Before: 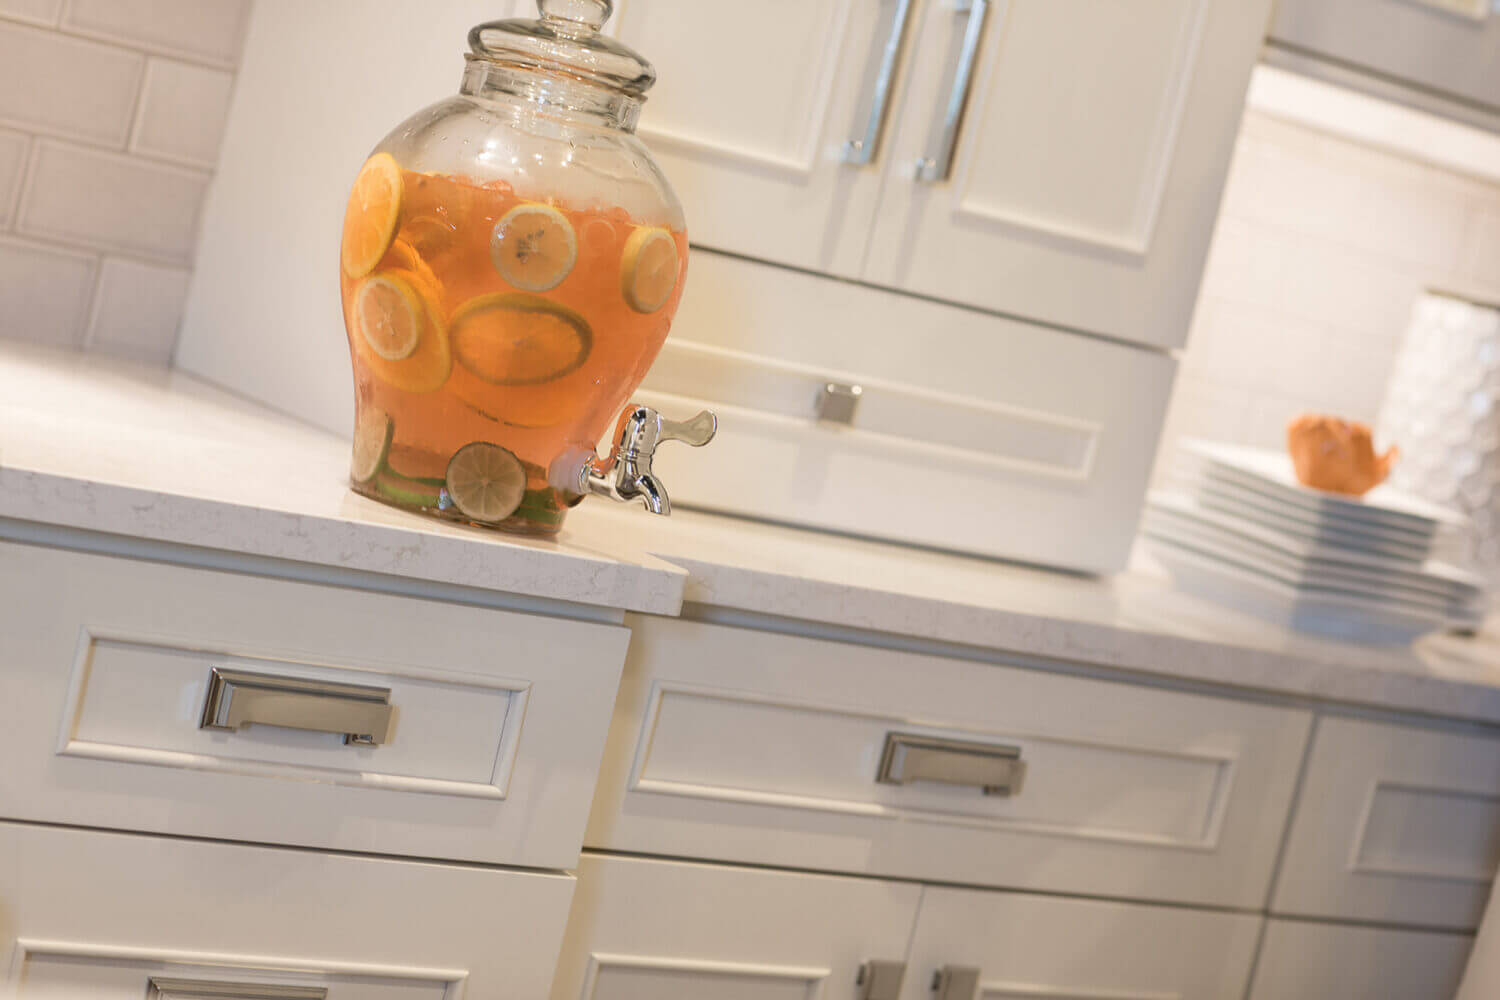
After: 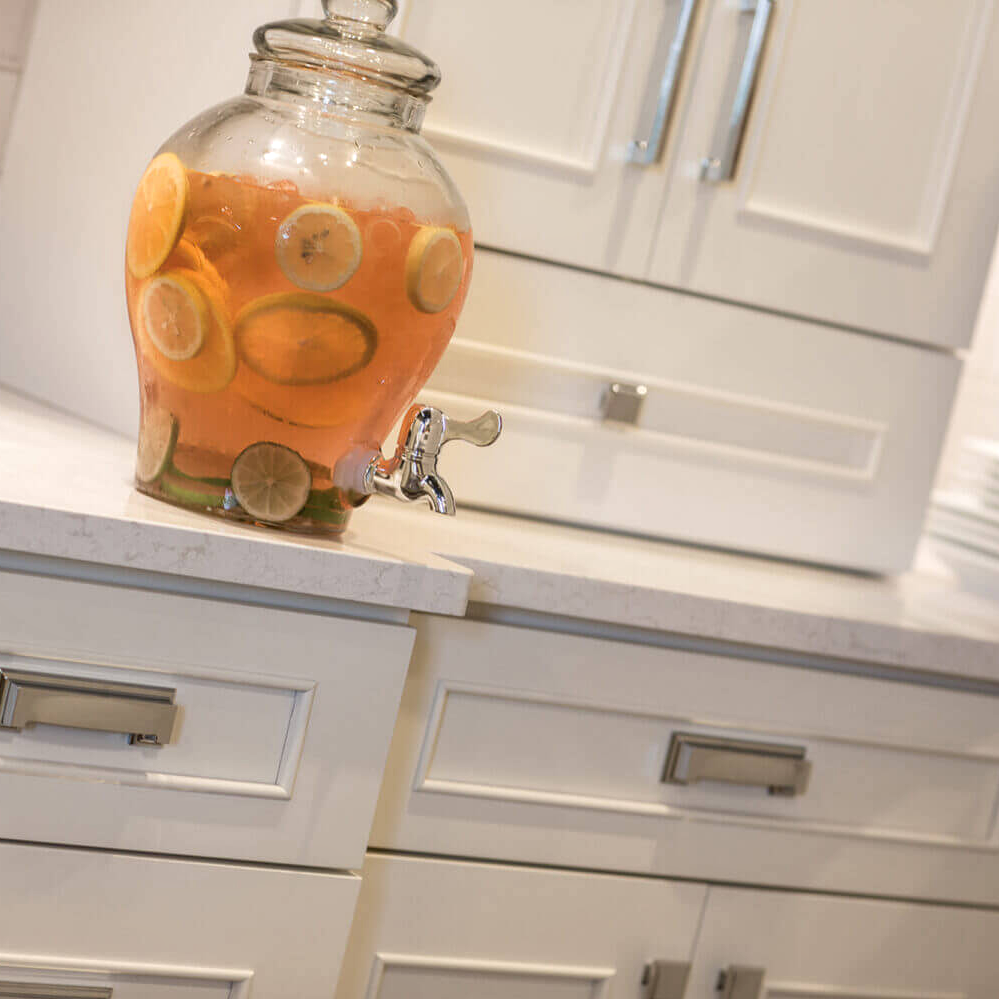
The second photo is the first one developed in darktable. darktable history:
crop and rotate: left 14.436%, right 18.898%
local contrast: on, module defaults
